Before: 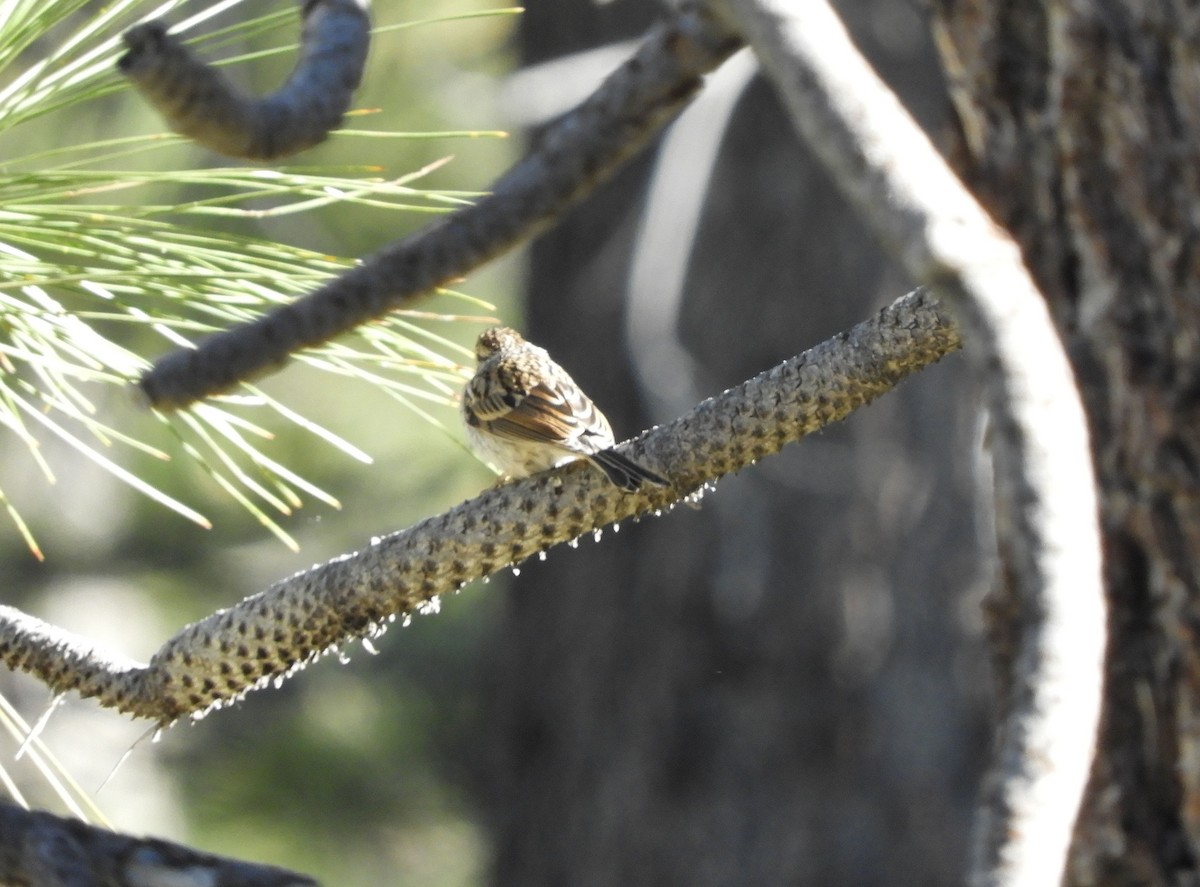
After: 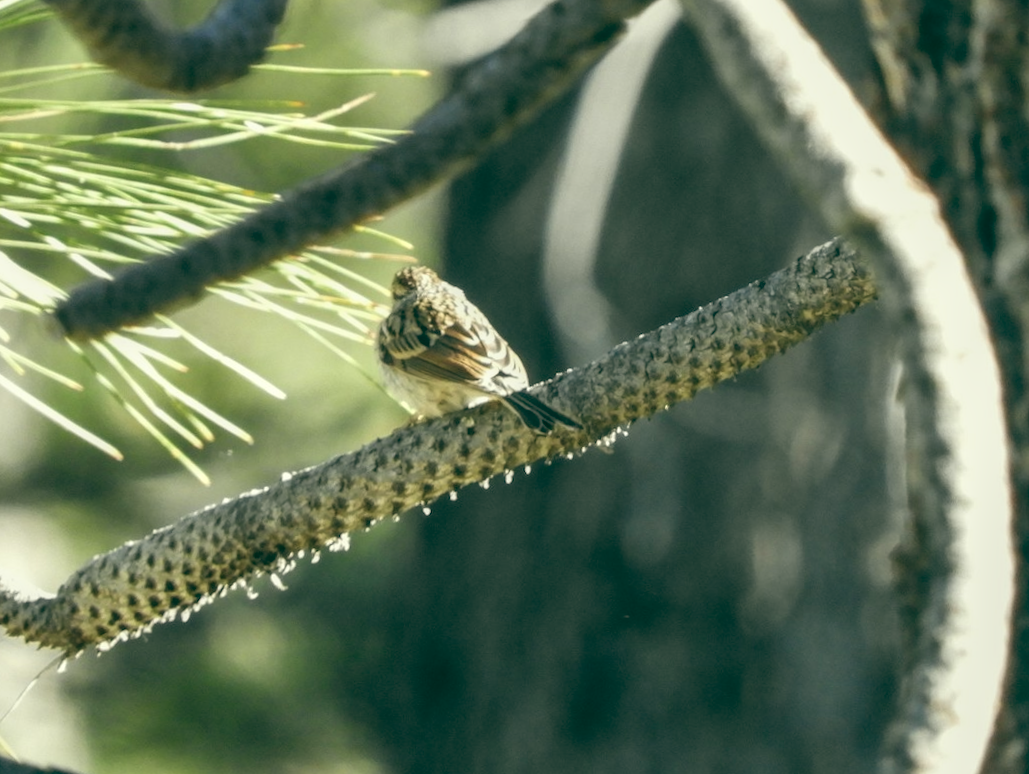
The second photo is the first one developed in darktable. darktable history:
color balance: lift [1.005, 0.99, 1.007, 1.01], gamma [1, 1.034, 1.032, 0.966], gain [0.873, 1.055, 1.067, 0.933]
rotate and perspective: rotation -1.77°, lens shift (horizontal) 0.004, automatic cropping off
local contrast: highlights 55%, shadows 52%, detail 130%, midtone range 0.452
crop and rotate: angle -3.27°, left 5.211%, top 5.211%, right 4.607%, bottom 4.607%
